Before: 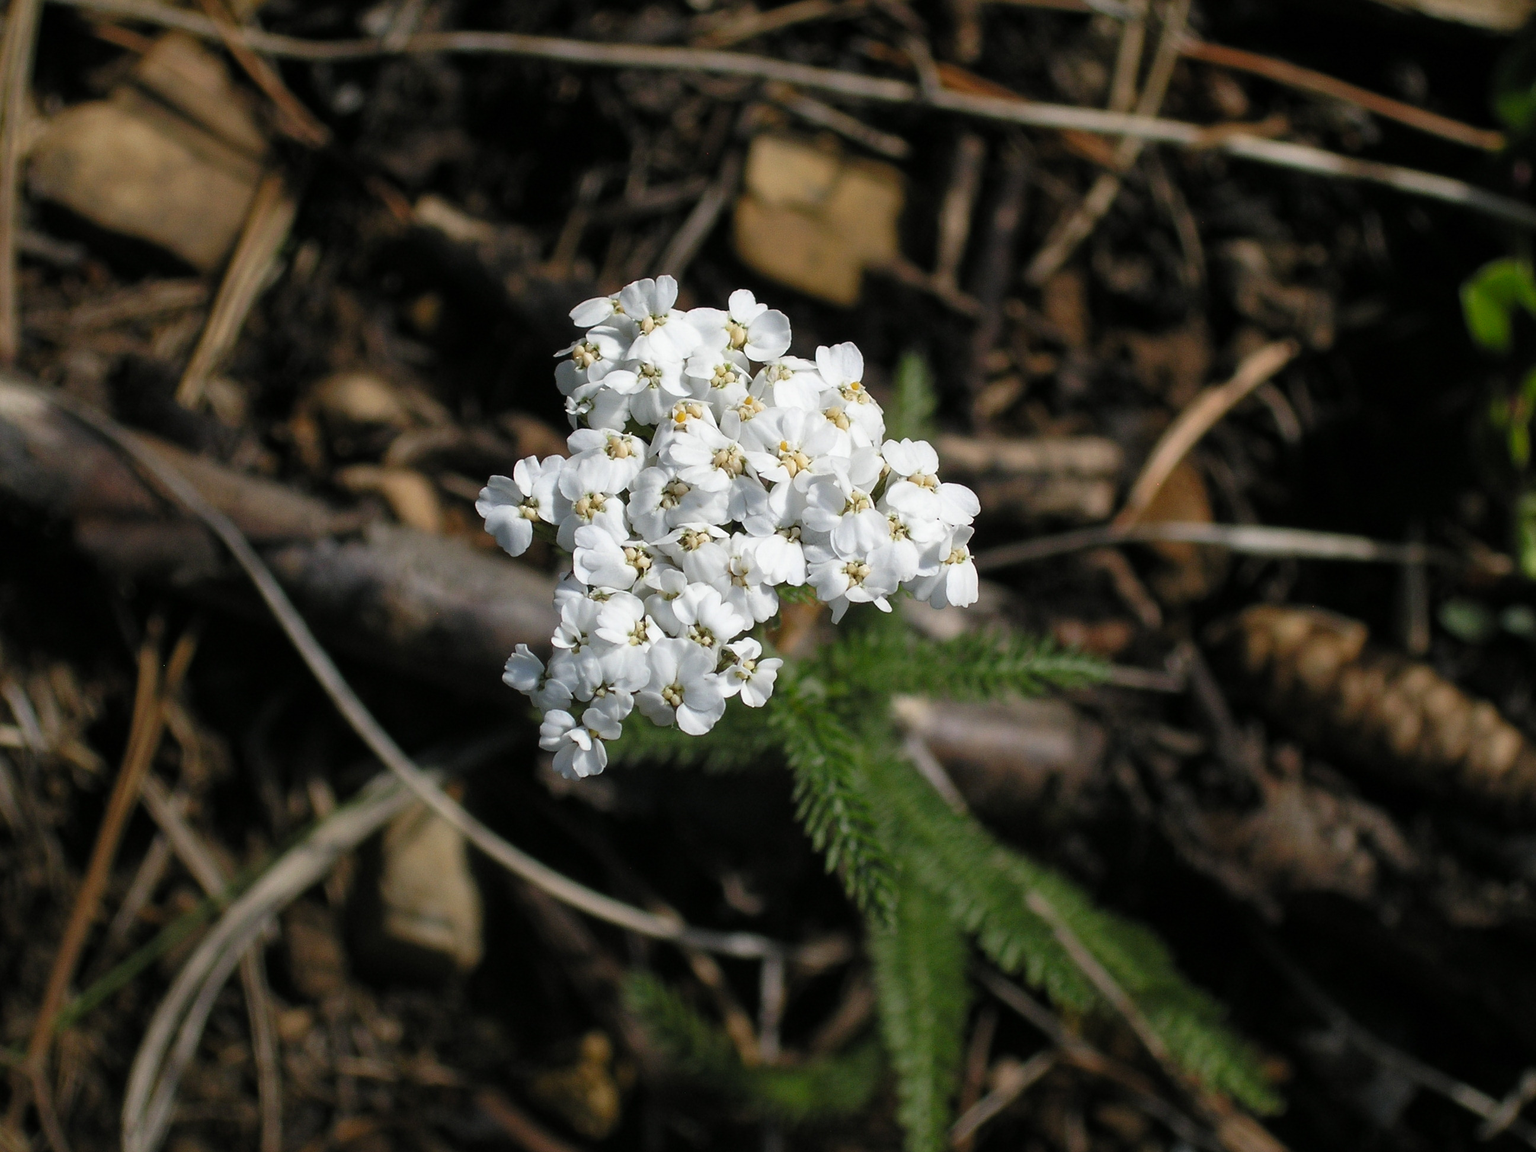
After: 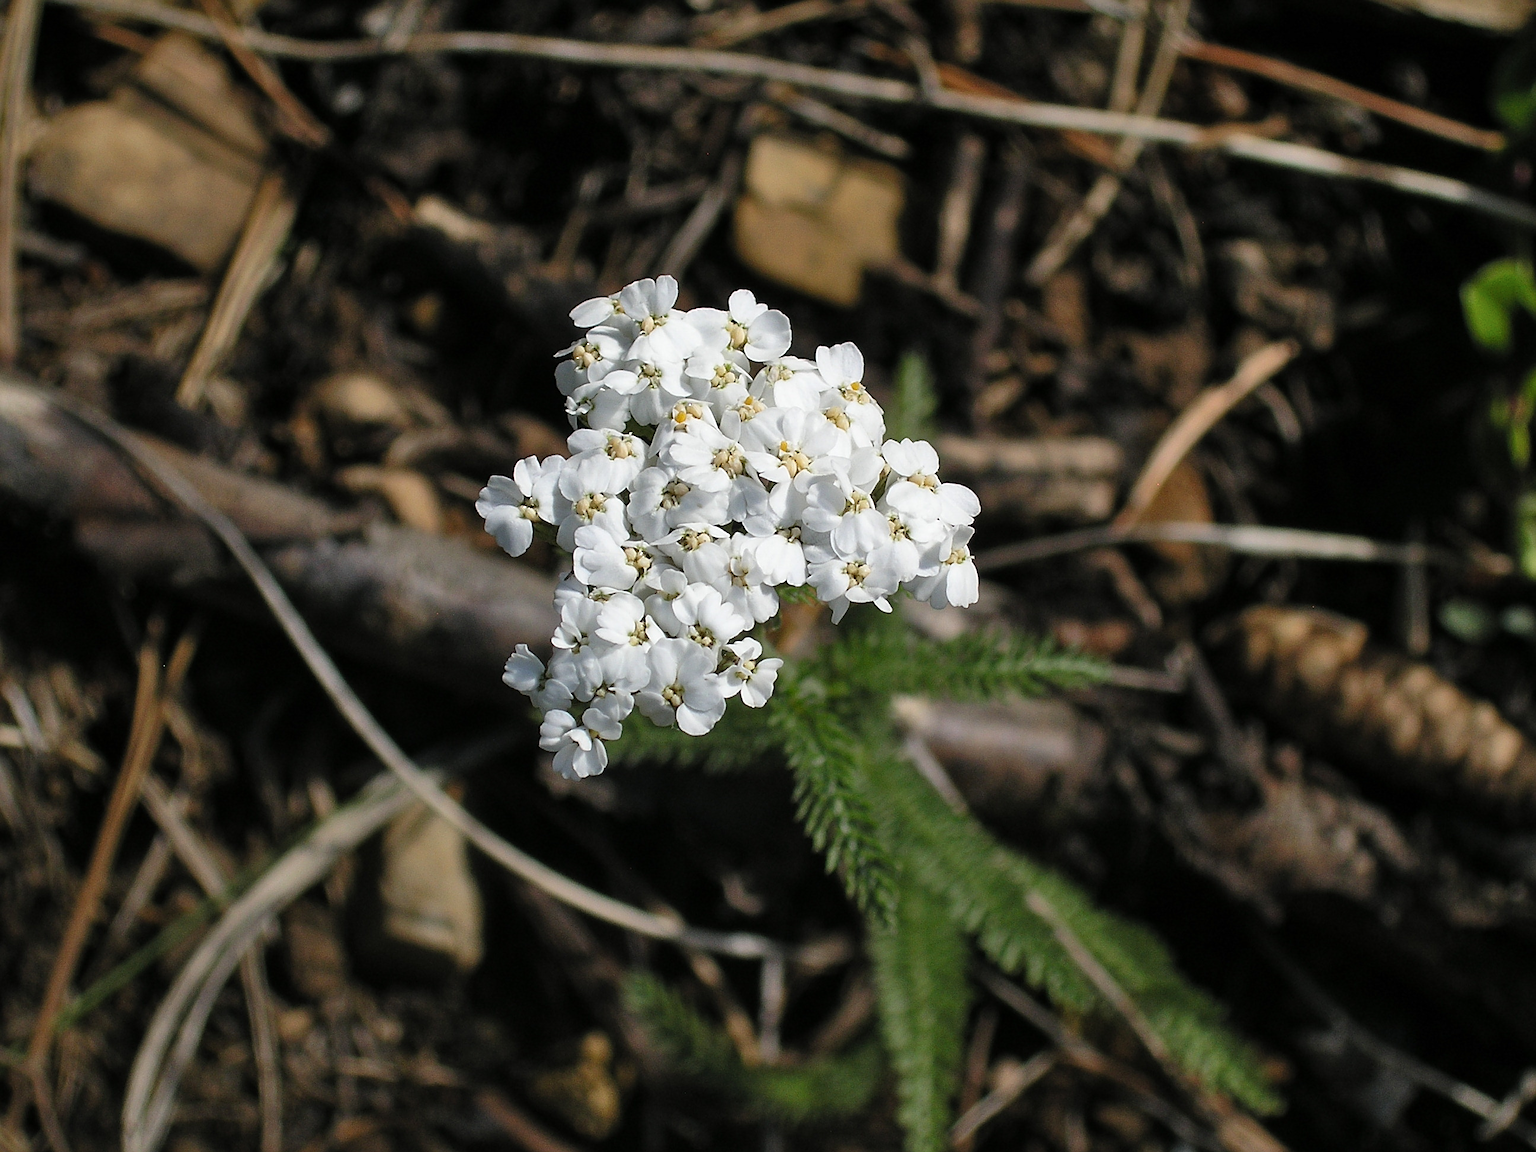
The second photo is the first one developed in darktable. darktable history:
shadows and highlights: shadows 31.3, highlights 1.8, soften with gaussian
sharpen: on, module defaults
